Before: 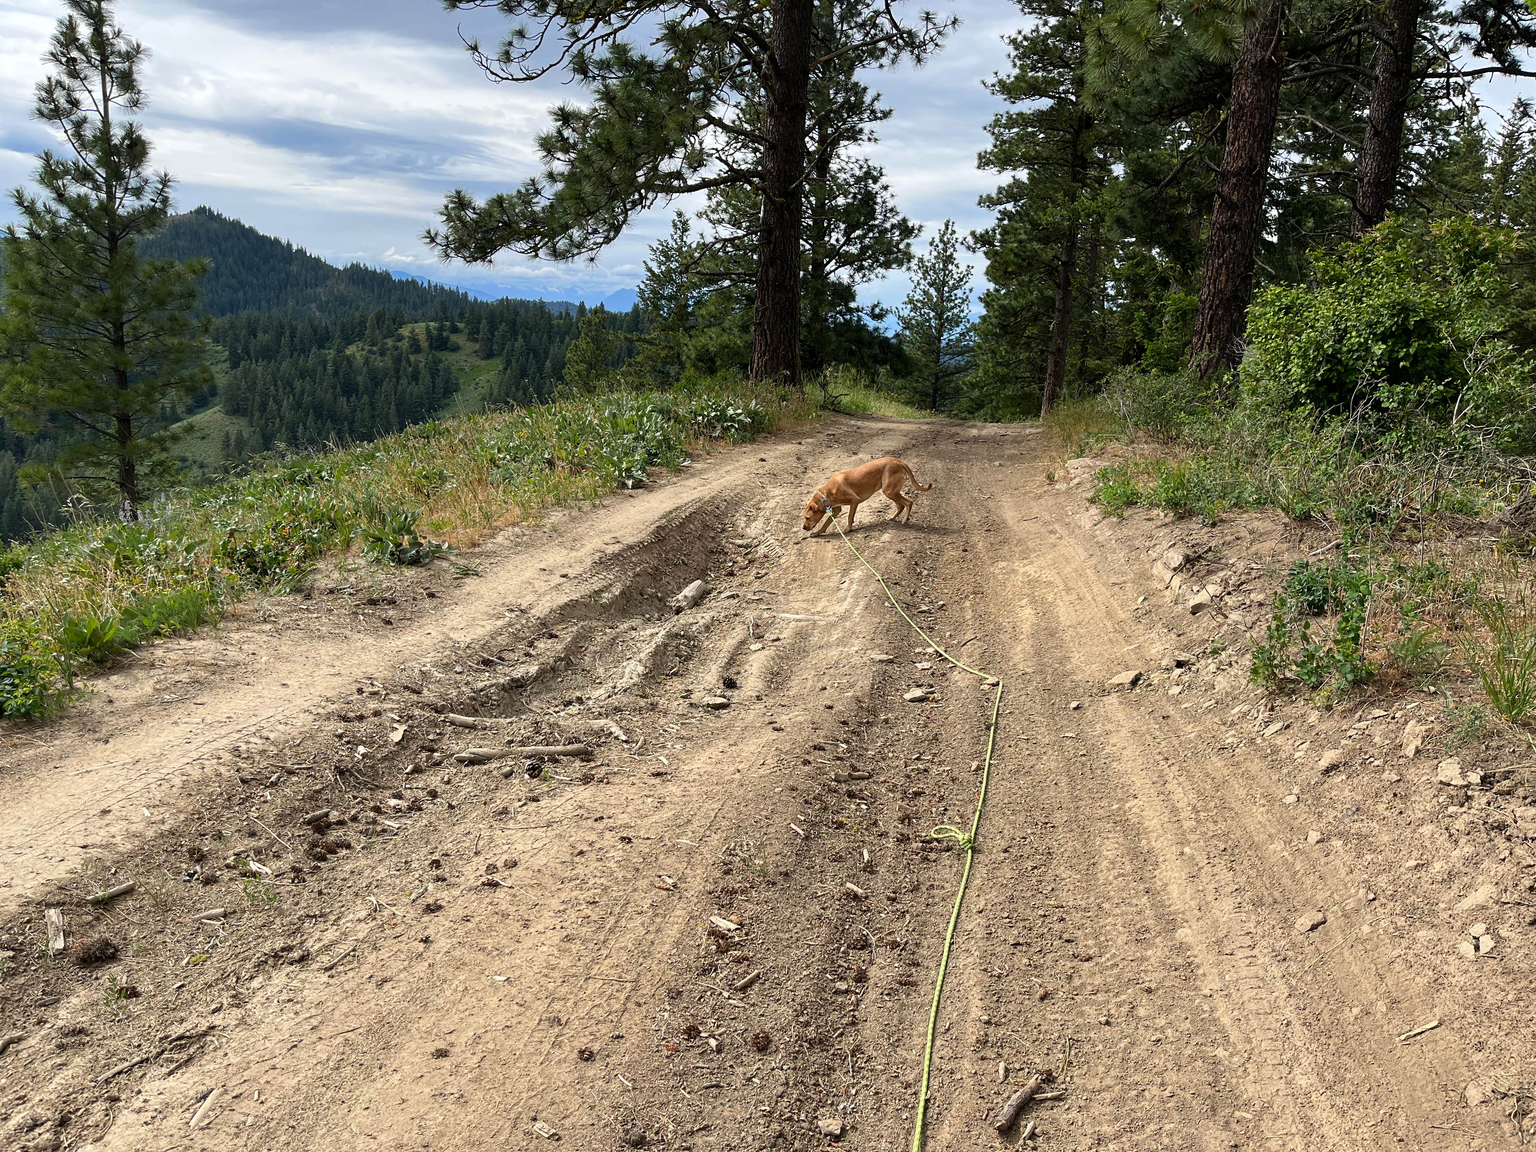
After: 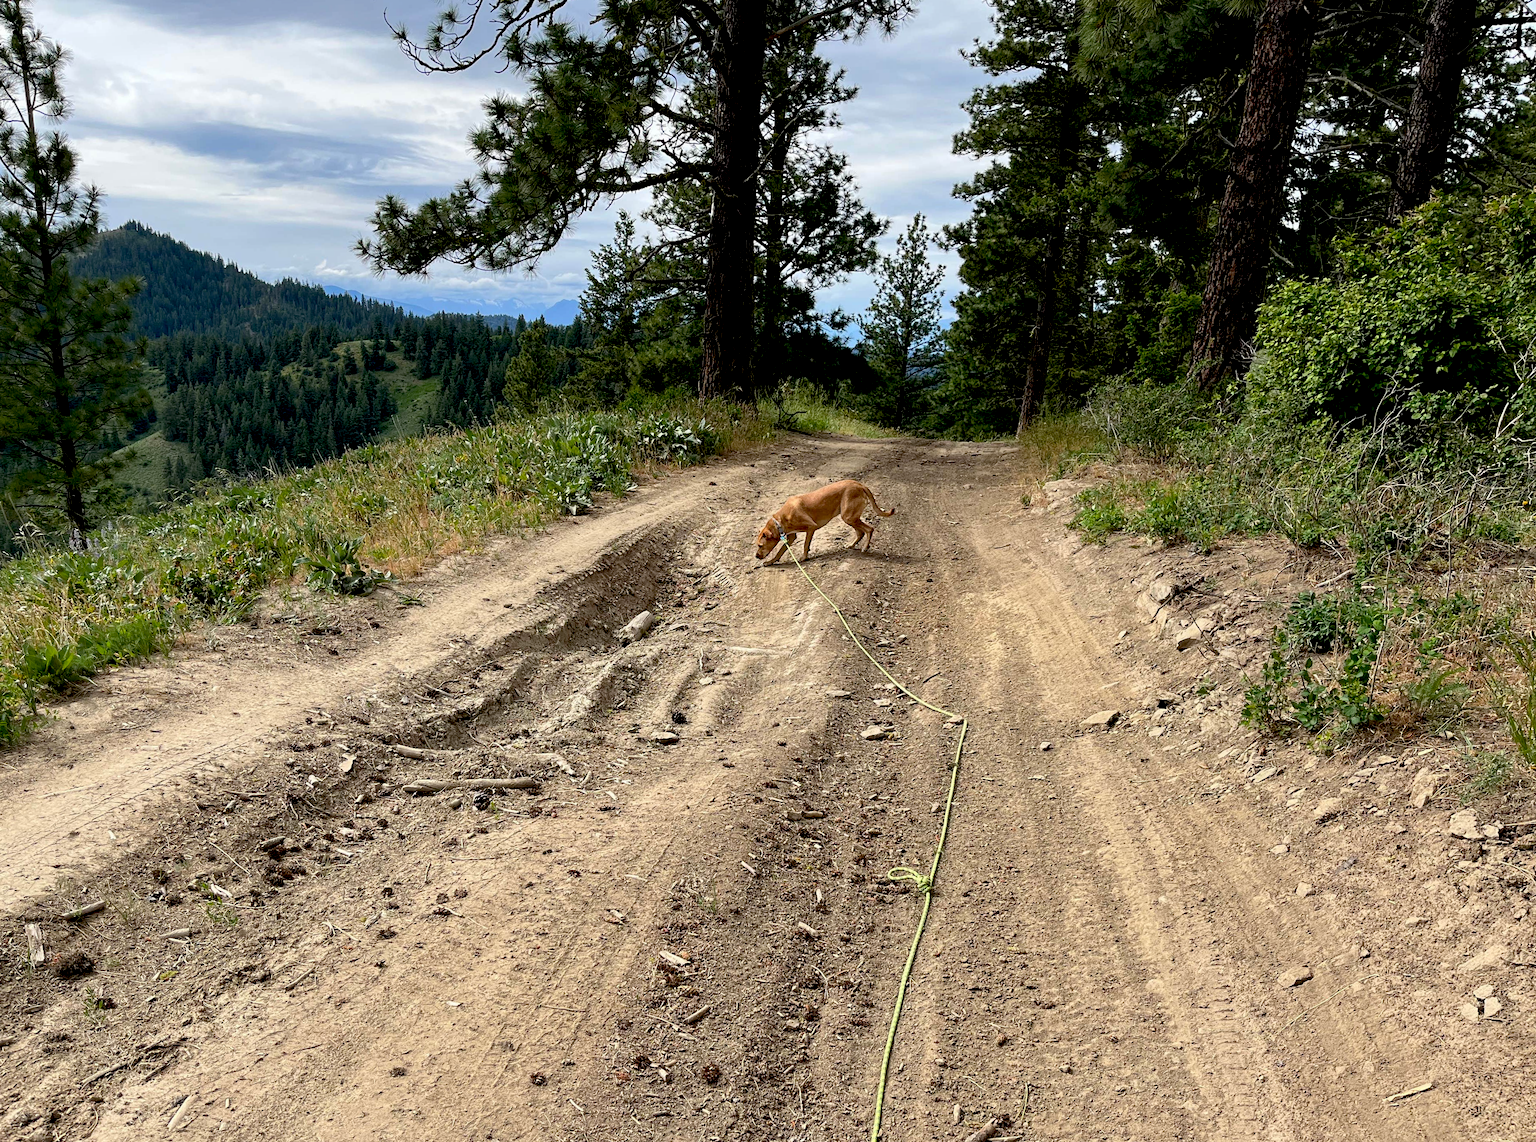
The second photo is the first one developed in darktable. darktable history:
rotate and perspective: rotation 0.062°, lens shift (vertical) 0.115, lens shift (horizontal) -0.133, crop left 0.047, crop right 0.94, crop top 0.061, crop bottom 0.94
exposure: black level correction 0.016, exposure -0.009 EV, compensate highlight preservation false
